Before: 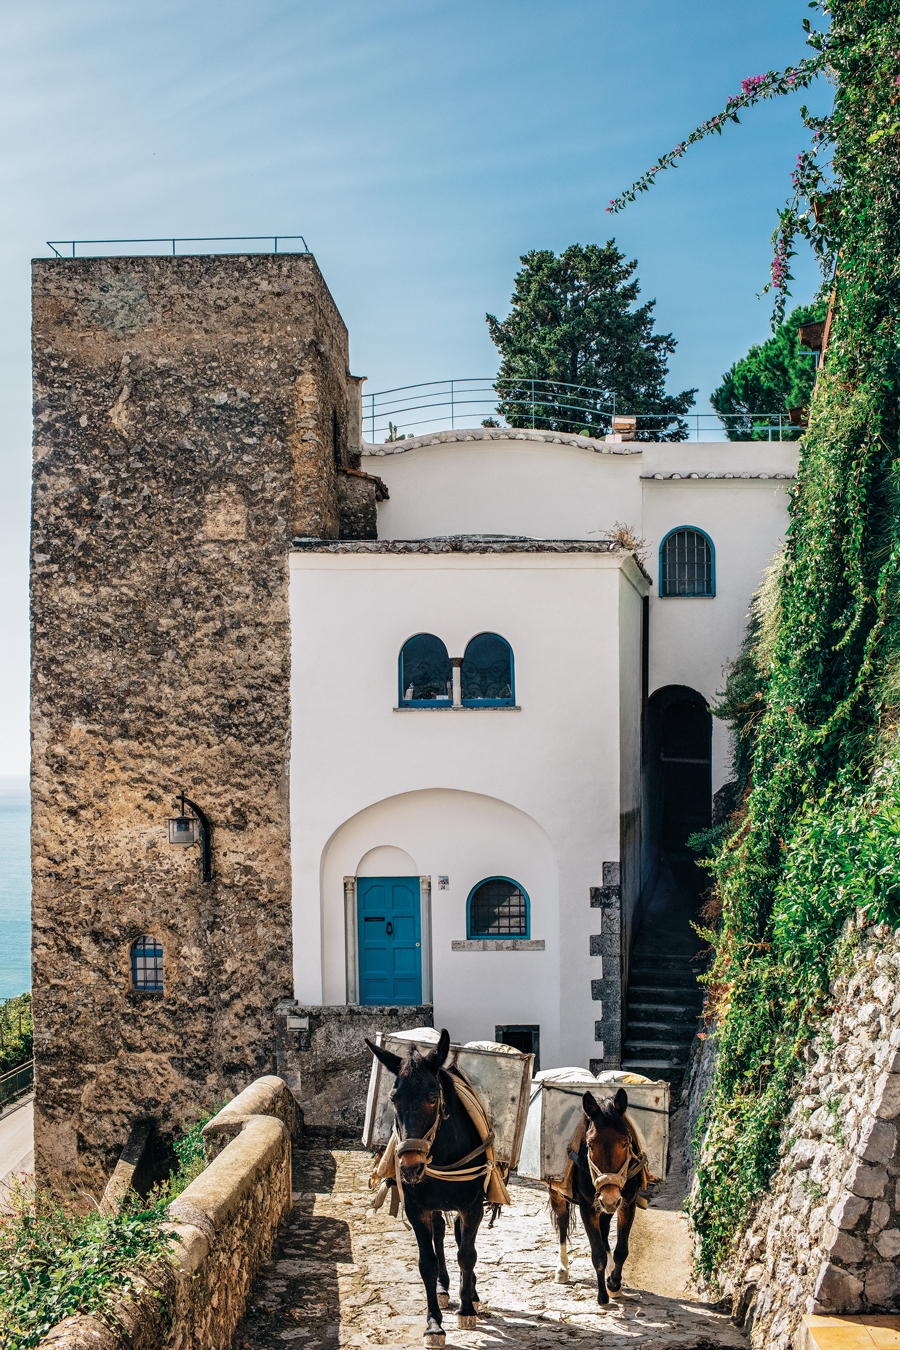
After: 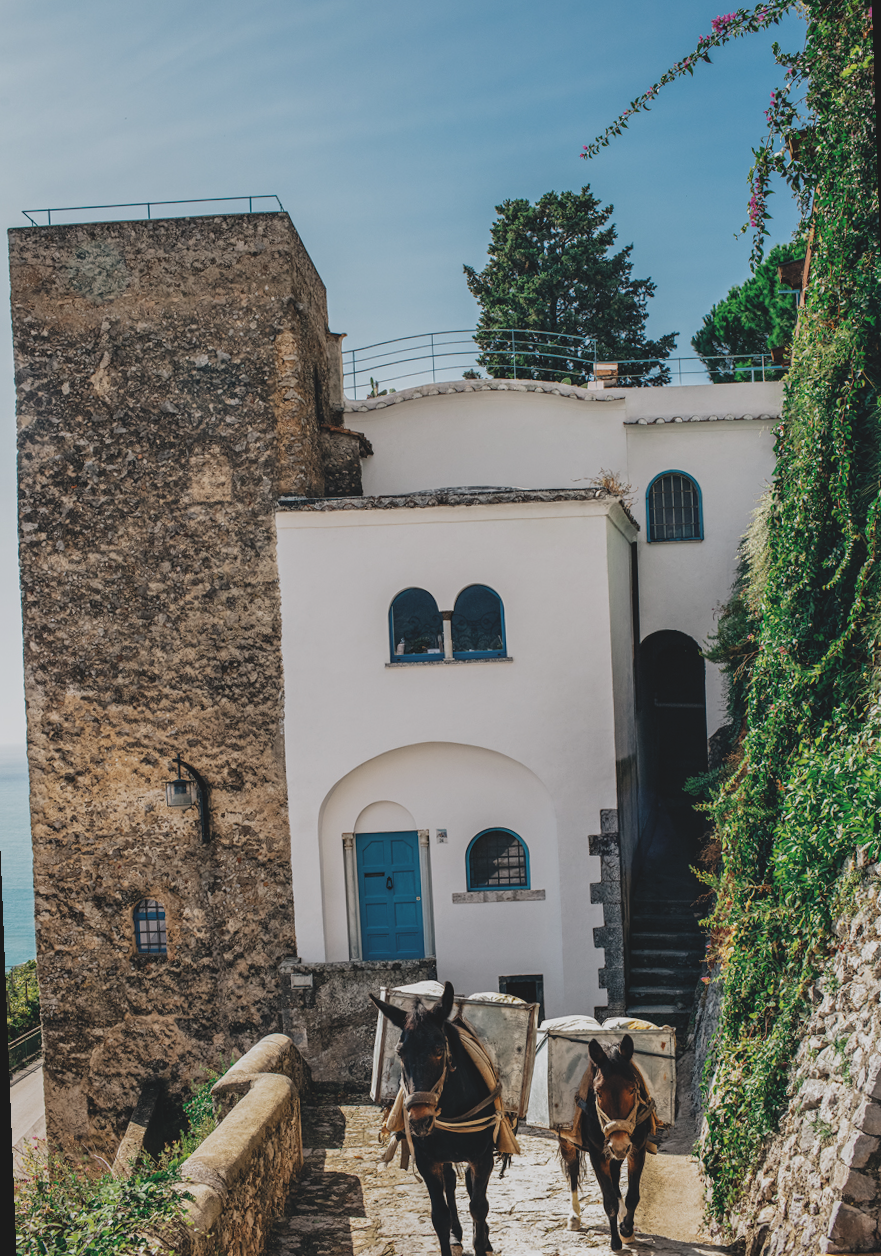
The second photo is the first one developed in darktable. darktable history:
rotate and perspective: rotation -2.12°, lens shift (vertical) 0.009, lens shift (horizontal) -0.008, automatic cropping original format, crop left 0.036, crop right 0.964, crop top 0.05, crop bottom 0.959
bloom: size 9%, threshold 100%, strength 7%
color balance: contrast -0.5%
exposure: black level correction -0.015, exposure -0.5 EV, compensate highlight preservation false
shadows and highlights: radius 331.84, shadows 53.55, highlights -100, compress 94.63%, highlights color adjustment 73.23%, soften with gaussian
